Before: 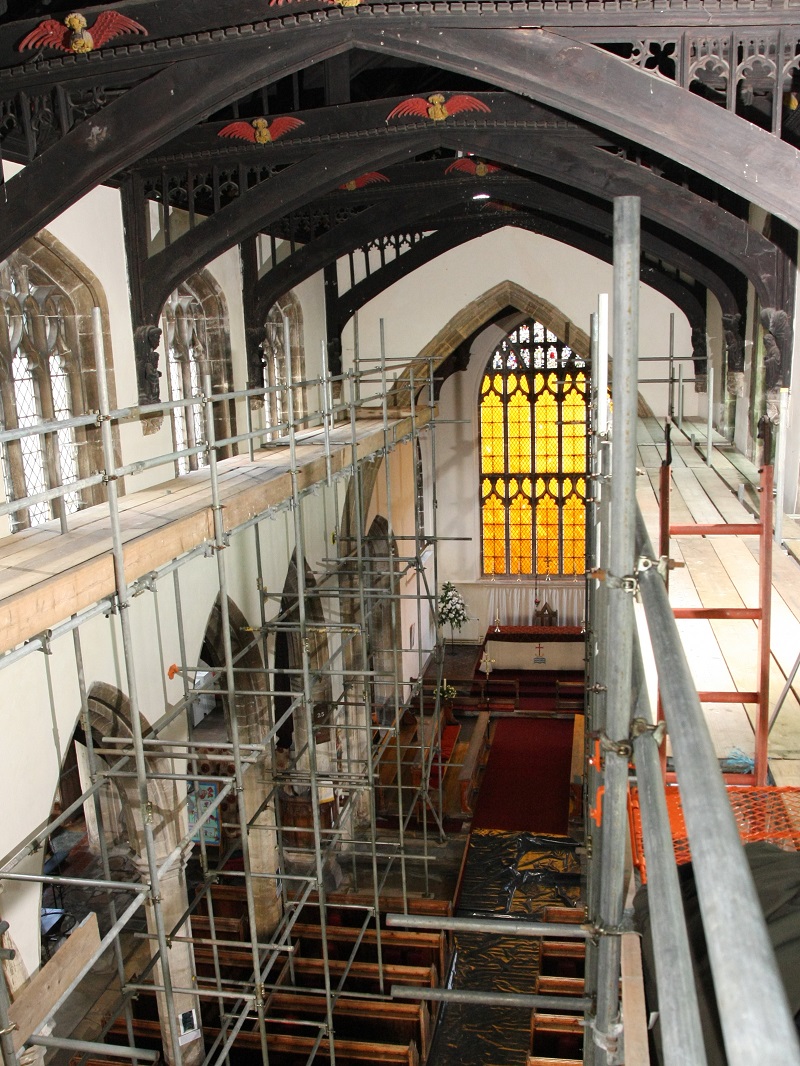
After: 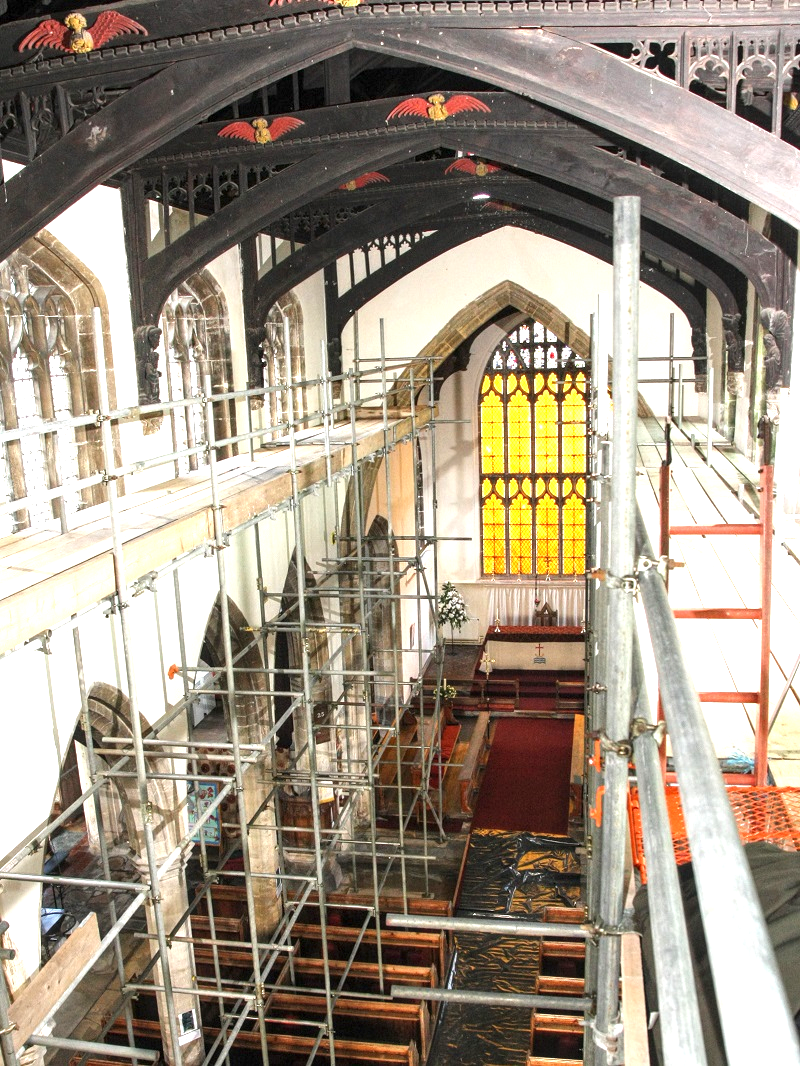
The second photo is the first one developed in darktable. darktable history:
exposure: black level correction 0, exposure 1.1 EV, compensate highlight preservation false
local contrast: on, module defaults
